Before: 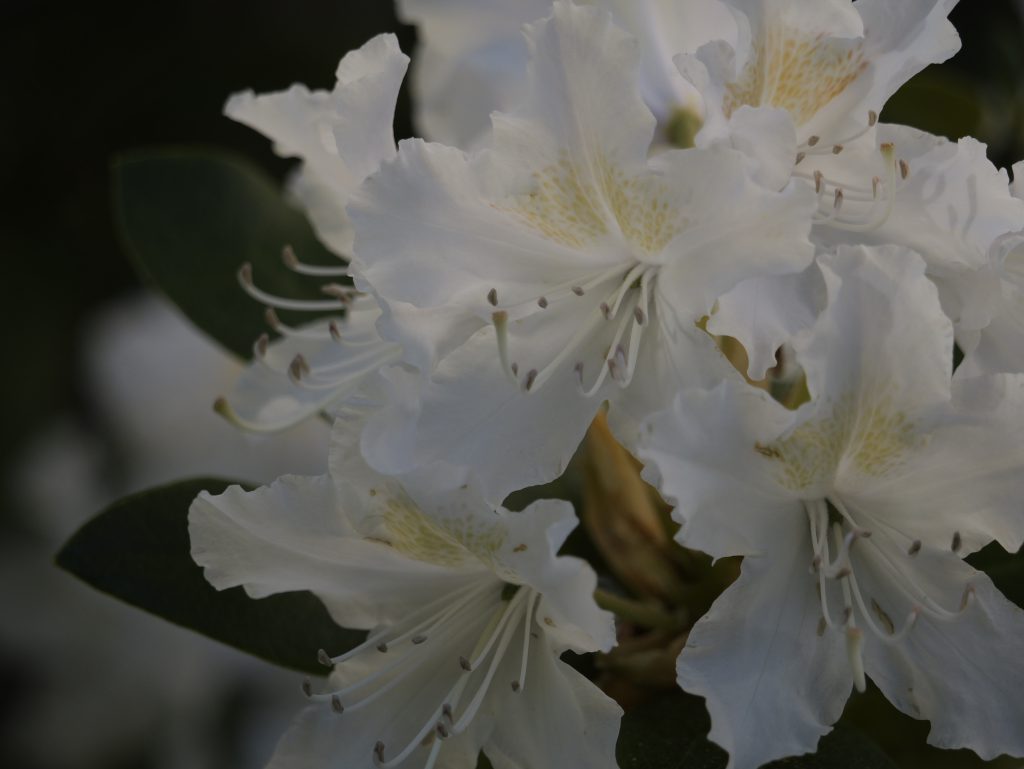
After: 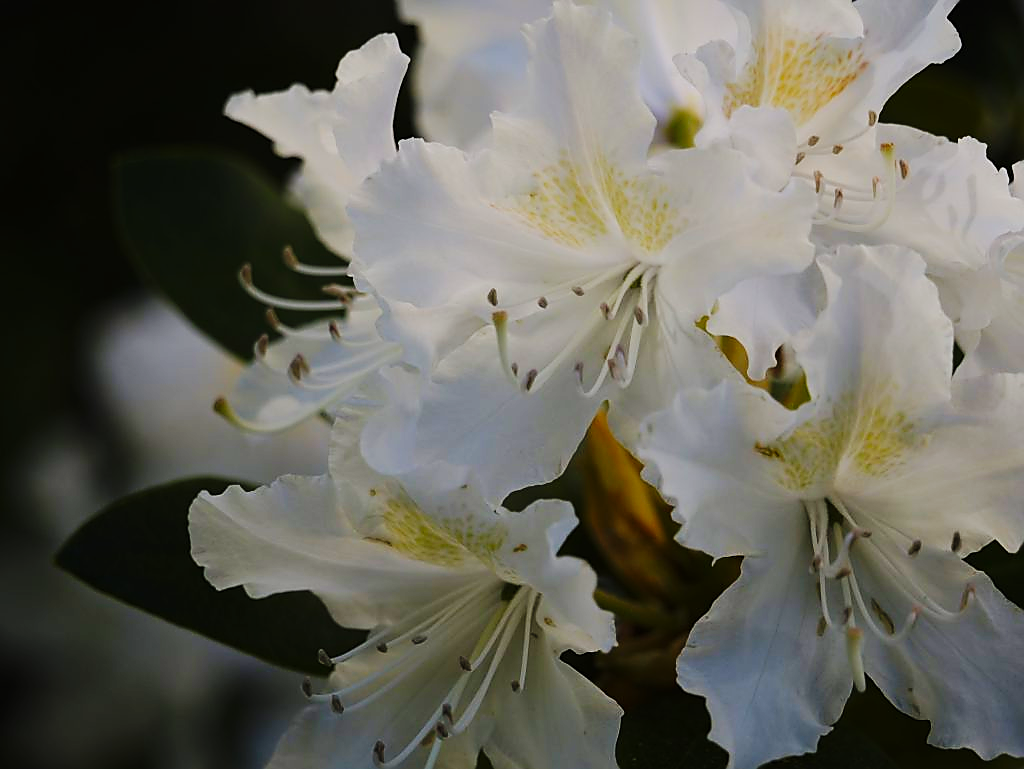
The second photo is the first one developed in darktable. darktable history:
color correction: highlights b* -0.012, saturation 1.35
base curve: curves: ch0 [(0, 0) (0.036, 0.025) (0.121, 0.166) (0.206, 0.329) (0.605, 0.79) (1, 1)], preserve colors none
sharpen: radius 1.351, amount 1.251, threshold 0.678
